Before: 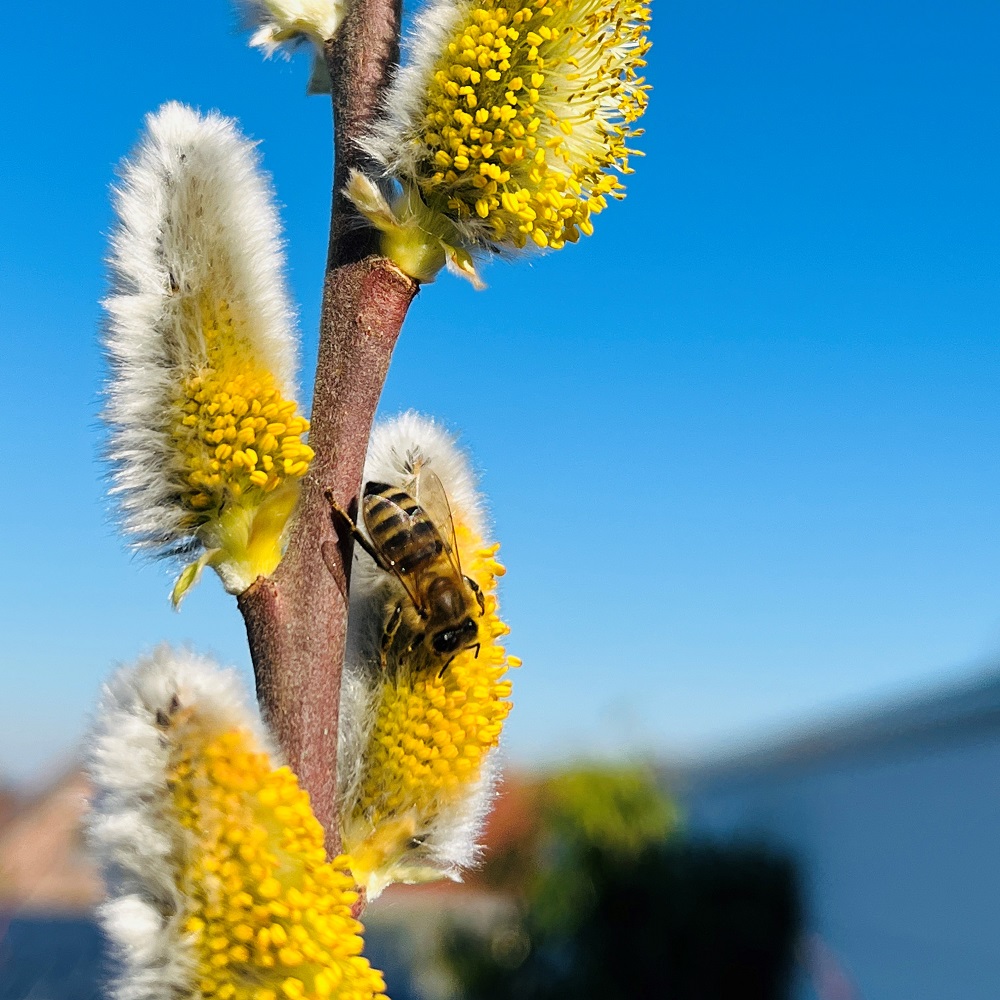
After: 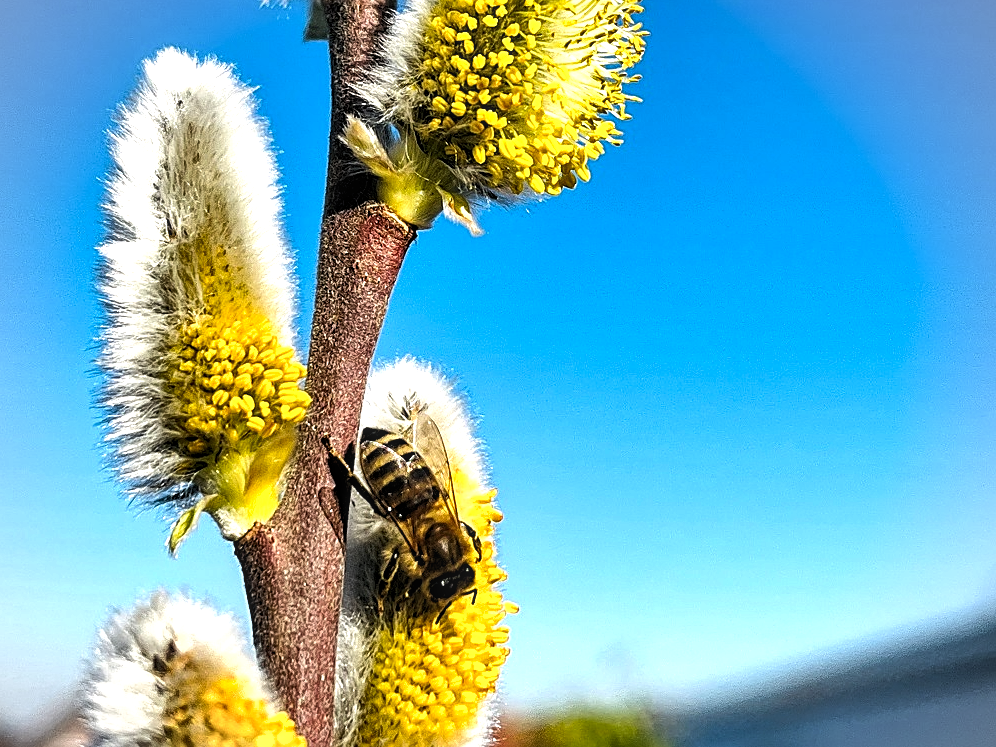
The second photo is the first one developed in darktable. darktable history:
crop: left 0.387%, top 5.469%, bottom 19.809%
levels: levels [0.026, 0.507, 0.987]
sharpen: on, module defaults
local contrast: detail 130%
tone equalizer: -8 EV -0.75 EV, -7 EV -0.7 EV, -6 EV -0.6 EV, -5 EV -0.4 EV, -3 EV 0.4 EV, -2 EV 0.6 EV, -1 EV 0.7 EV, +0 EV 0.75 EV, edges refinement/feathering 500, mask exposure compensation -1.57 EV, preserve details no
vignetting: brightness -0.167
shadows and highlights: shadows color adjustment 97.66%, soften with gaussian
